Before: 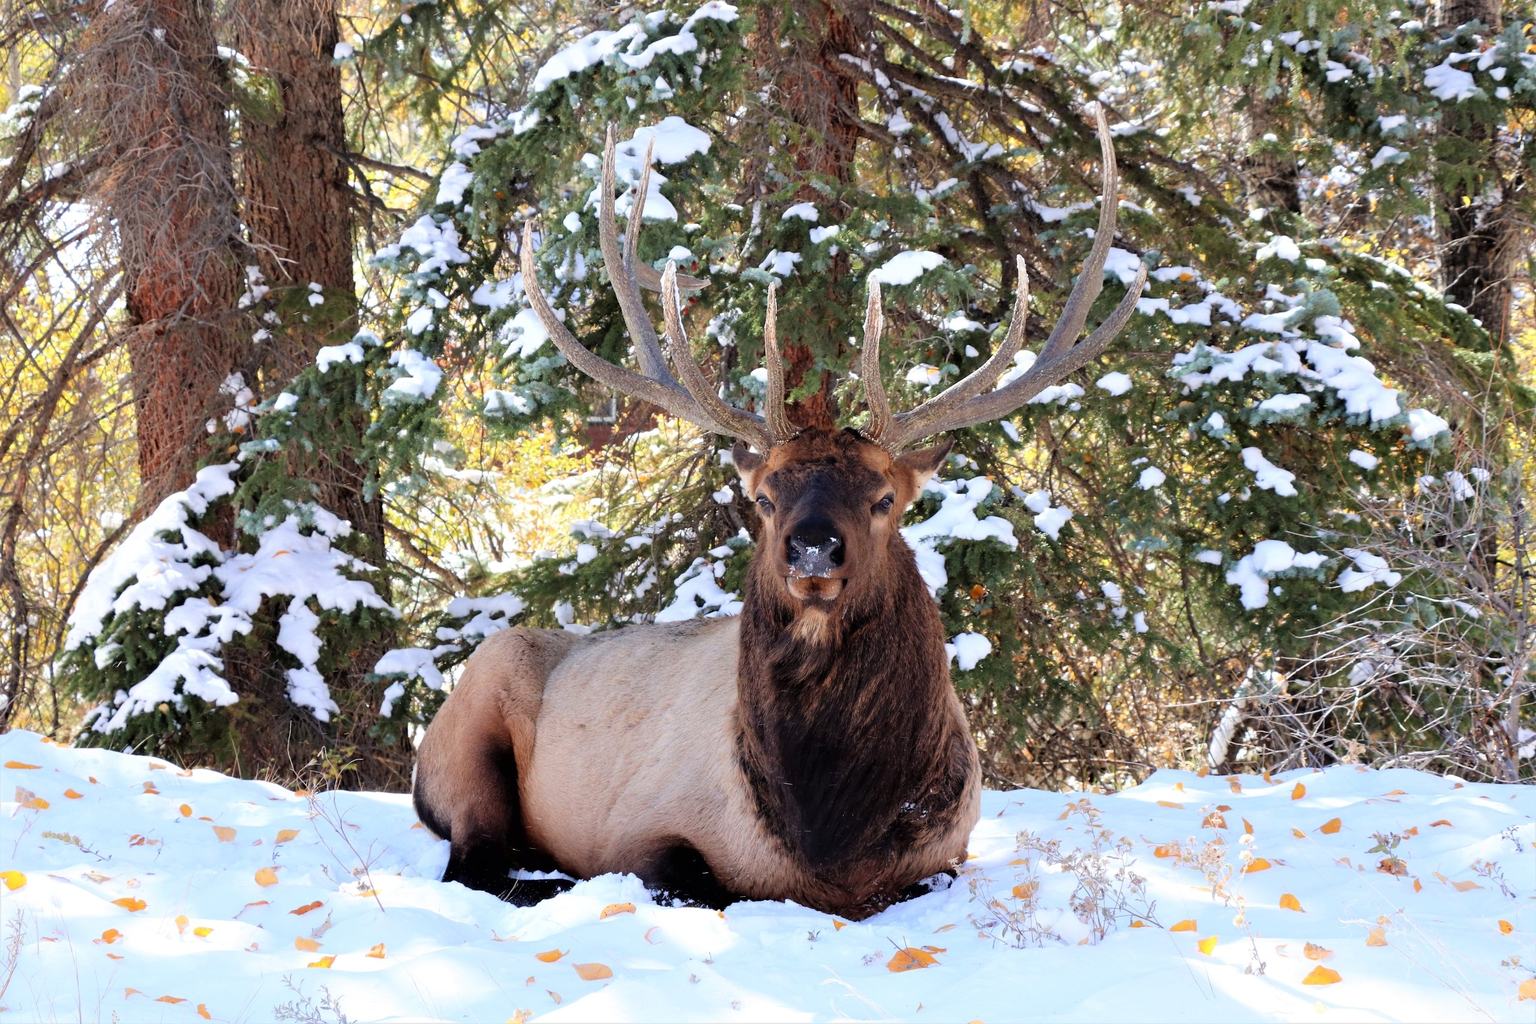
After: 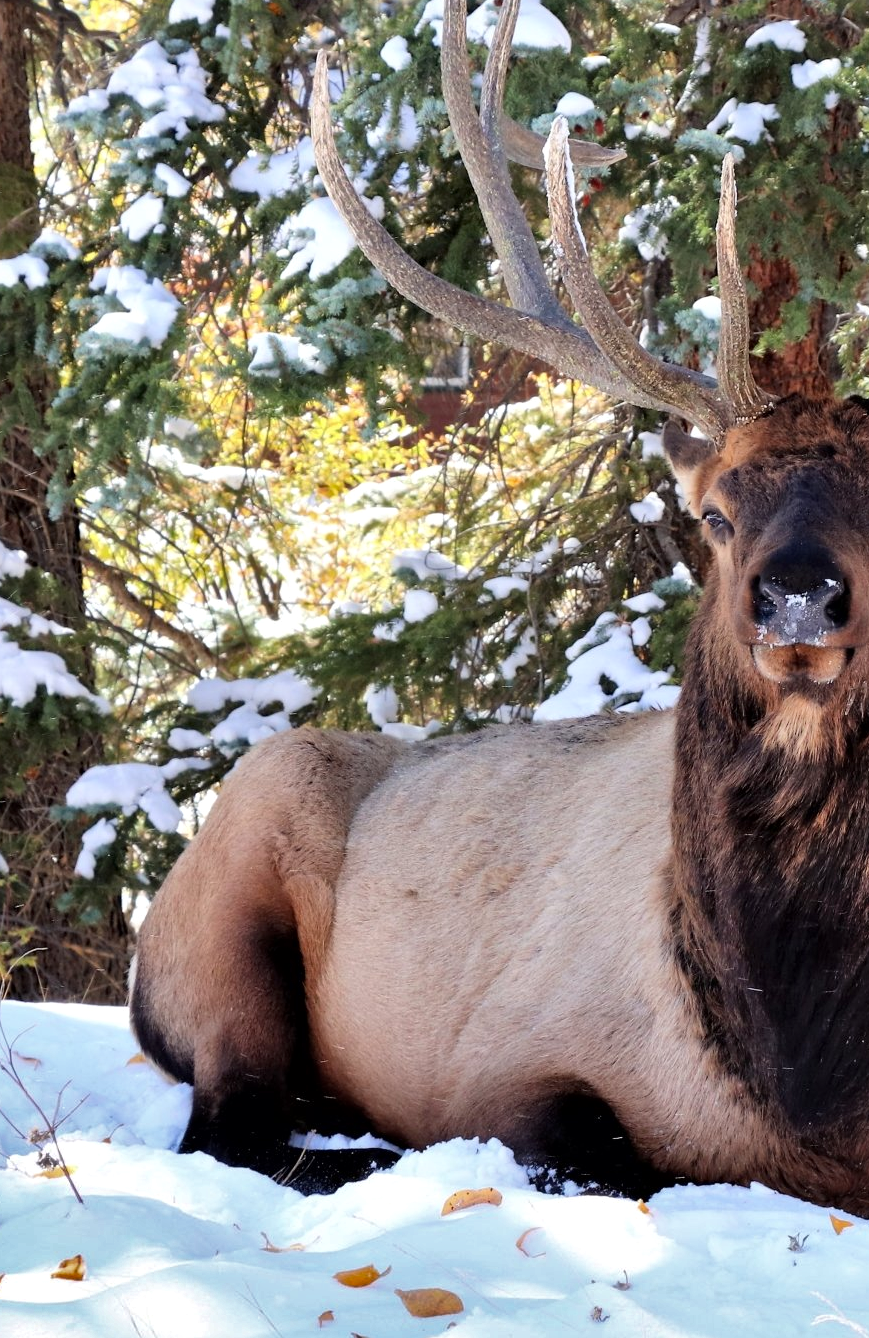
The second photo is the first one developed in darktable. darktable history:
local contrast: mode bilateral grid, contrast 20, coarseness 50, detail 119%, midtone range 0.2
crop and rotate: left 21.81%, top 18.589%, right 44.235%, bottom 2.972%
shadows and highlights: radius 101.82, shadows 50.64, highlights -65.44, soften with gaussian
